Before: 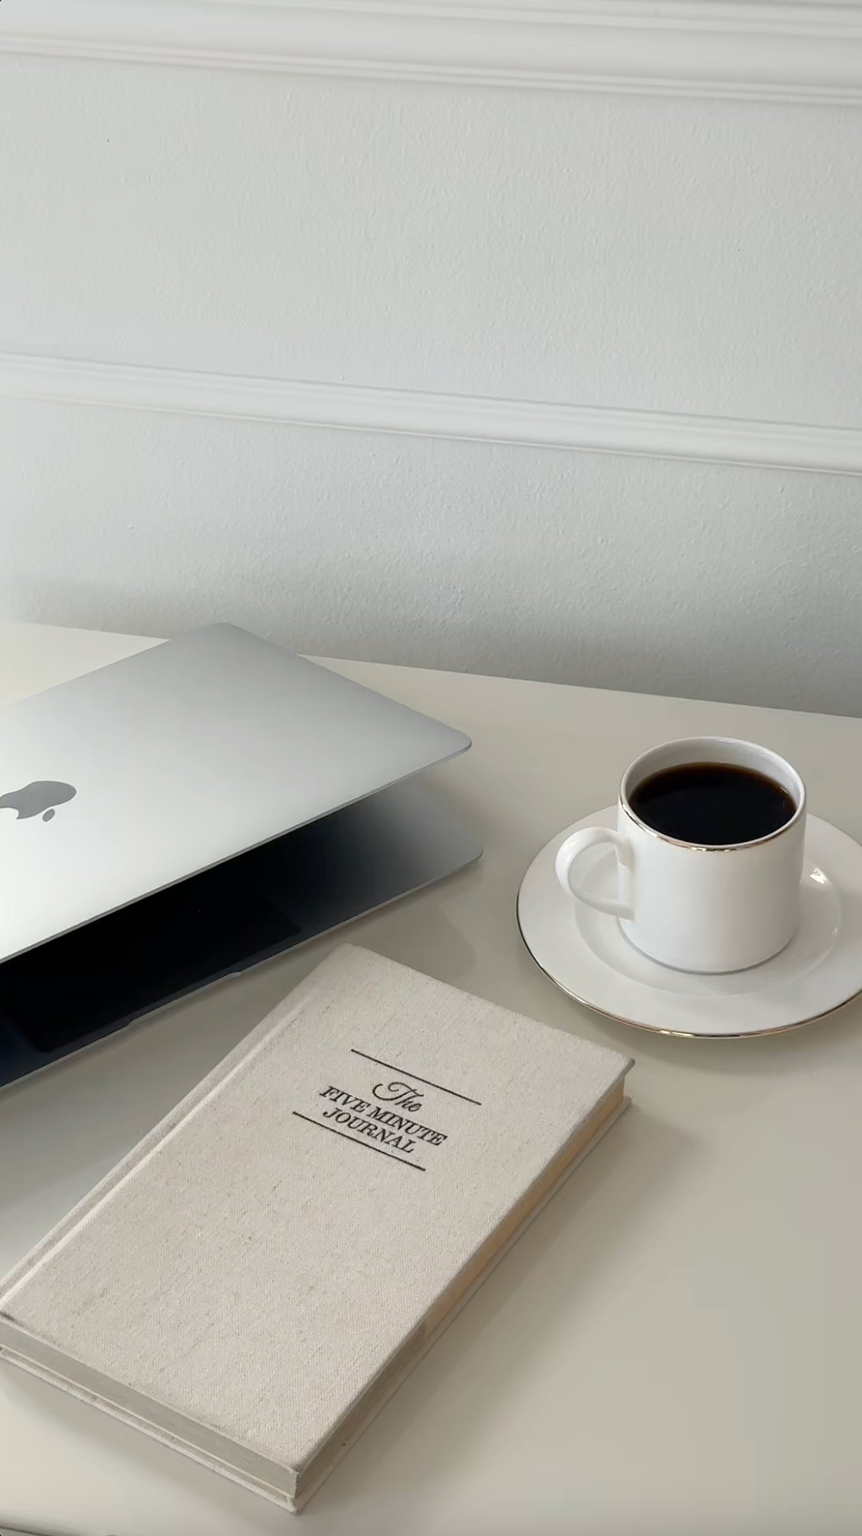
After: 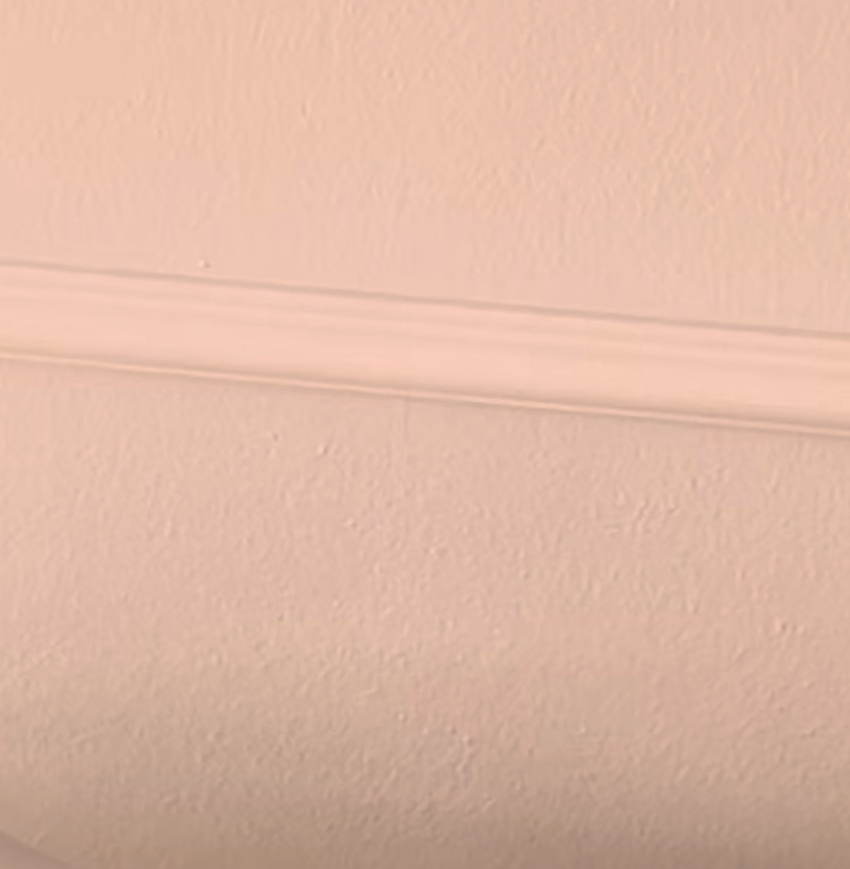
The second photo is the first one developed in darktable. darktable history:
color correction: highlights a* 17.56, highlights b* 18.46
crop: left 29.11%, top 16.874%, right 26.619%, bottom 57.706%
